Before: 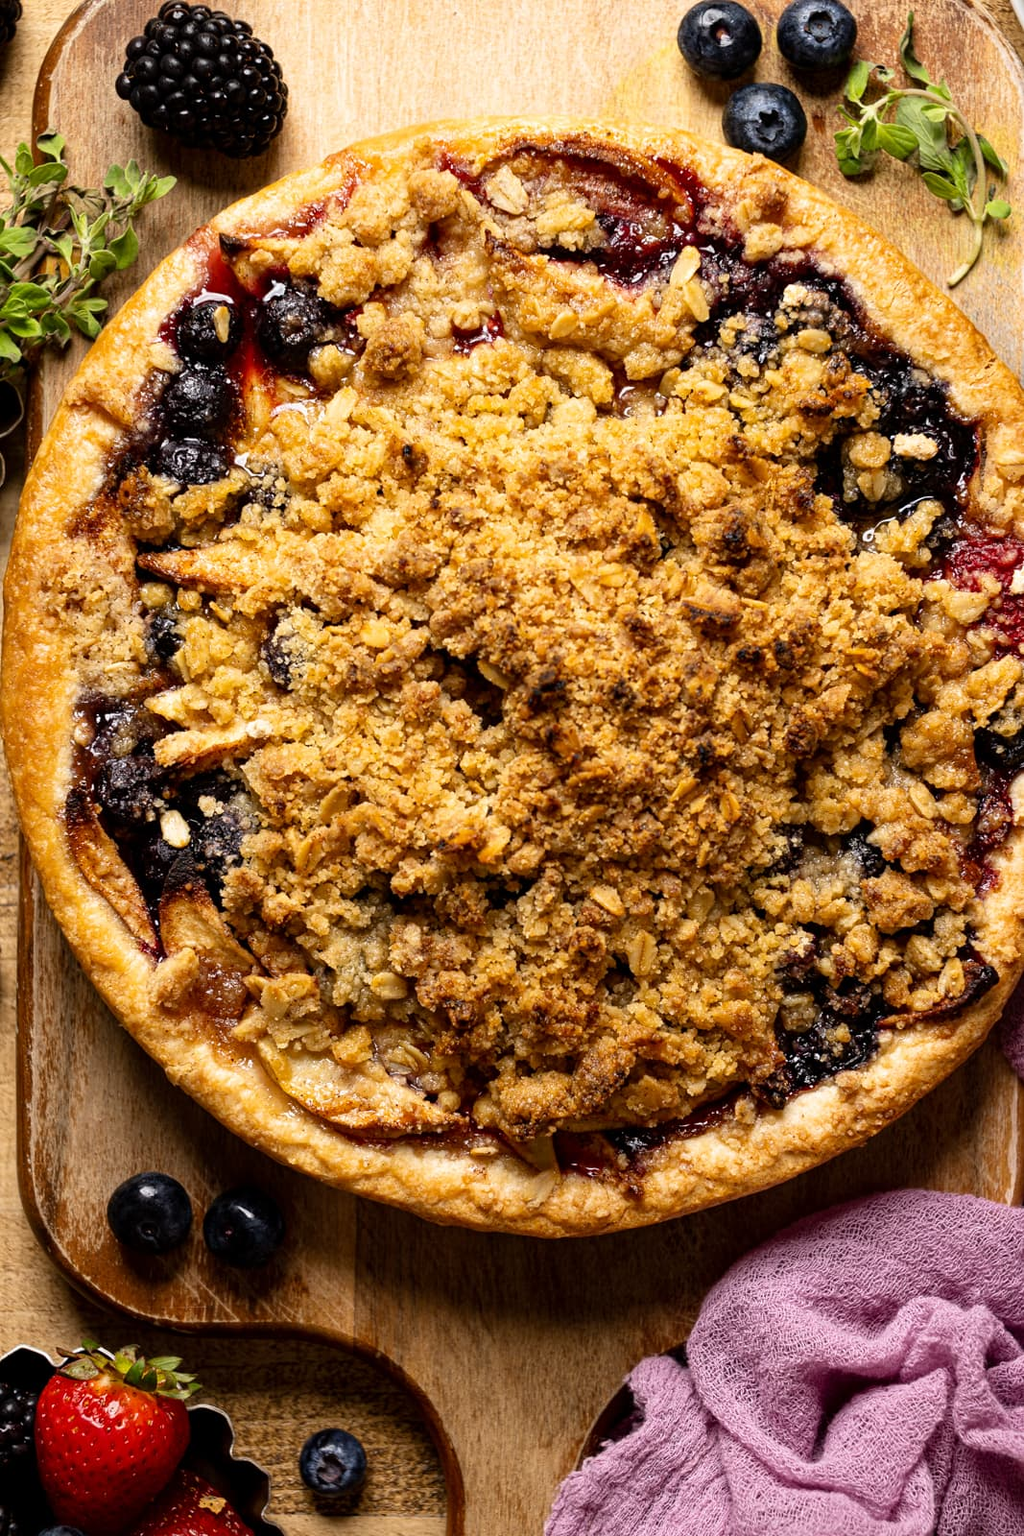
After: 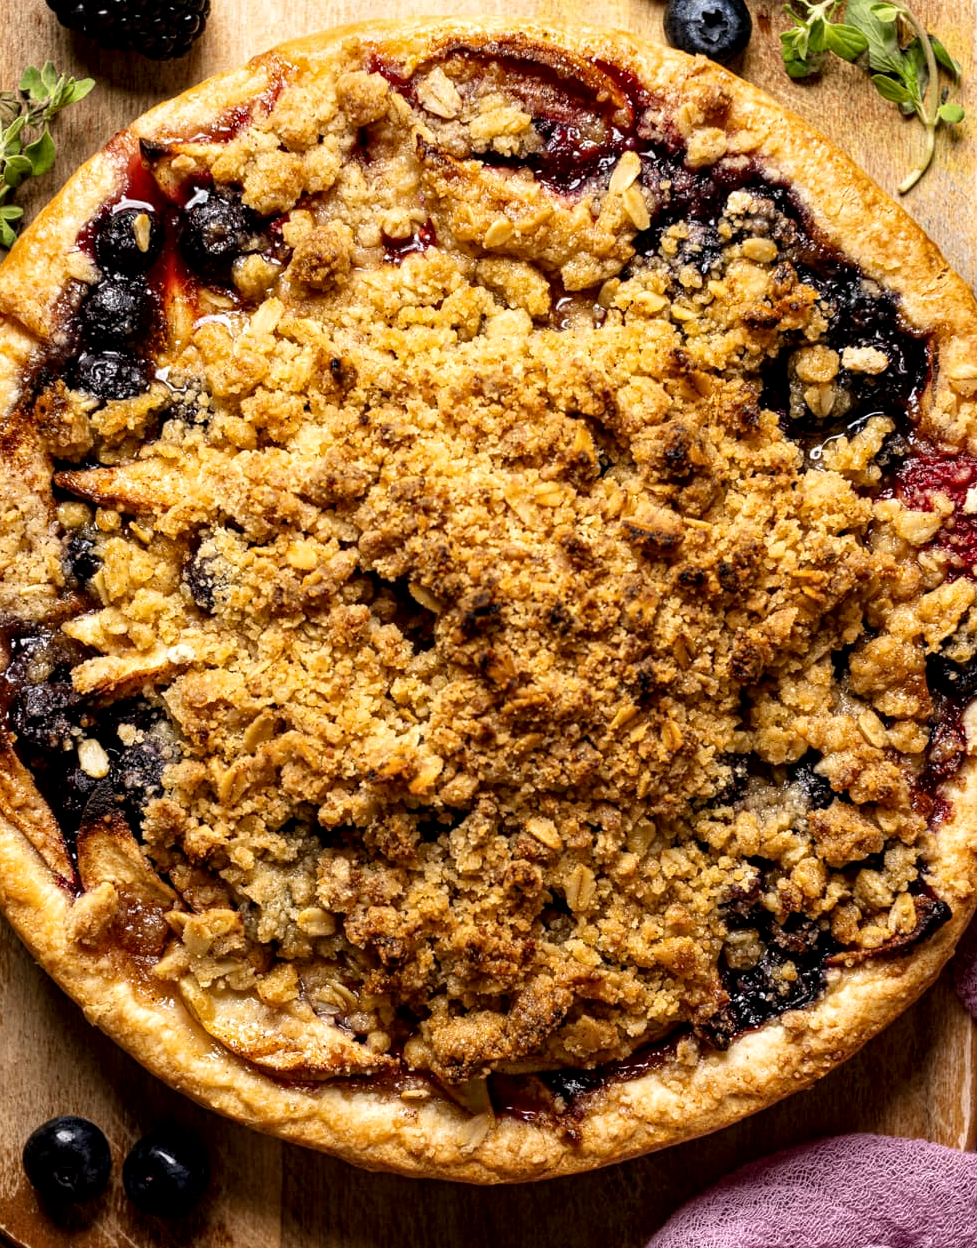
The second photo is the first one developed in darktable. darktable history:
local contrast: highlights 87%, shadows 79%
crop: left 8.4%, top 6.623%, bottom 15.317%
